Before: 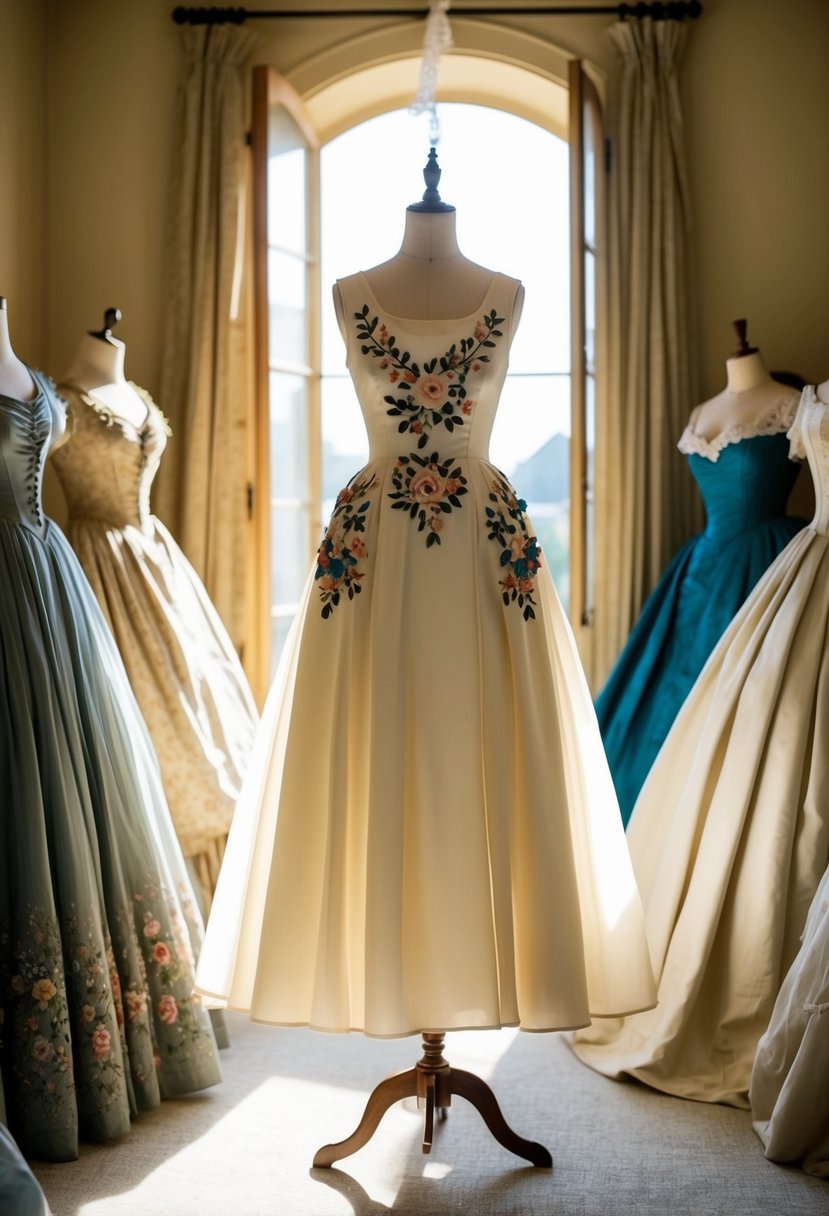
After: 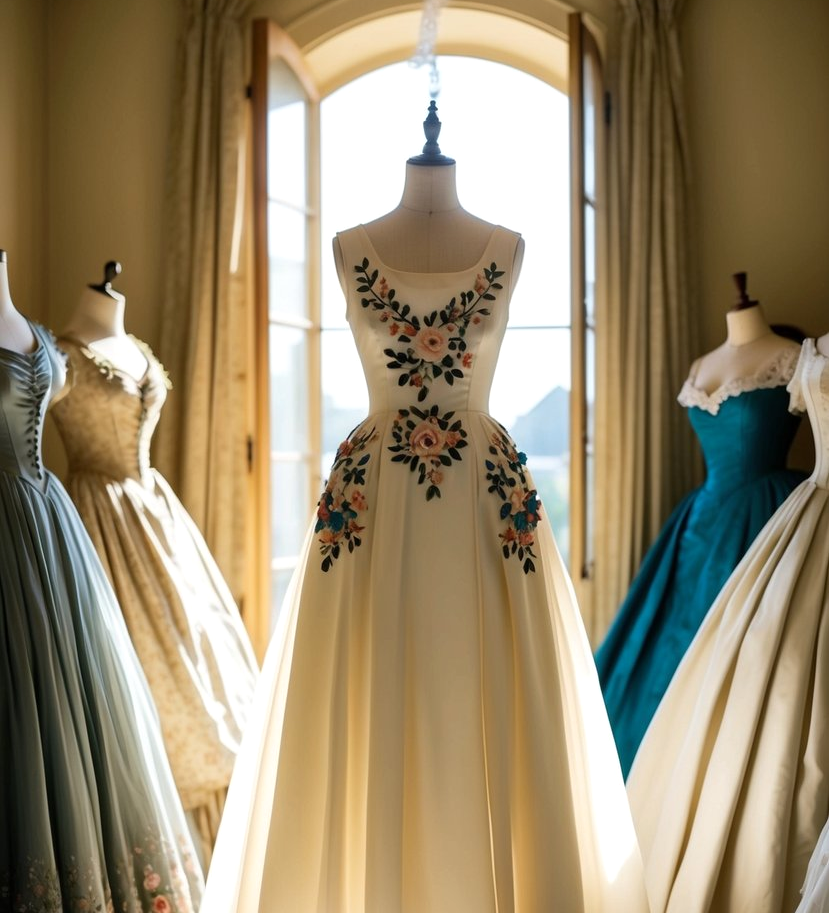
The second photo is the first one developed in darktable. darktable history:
crop: top 3.895%, bottom 20.97%
levels: mode automatic, white 90.67%, levels [0.062, 0.494, 0.925]
